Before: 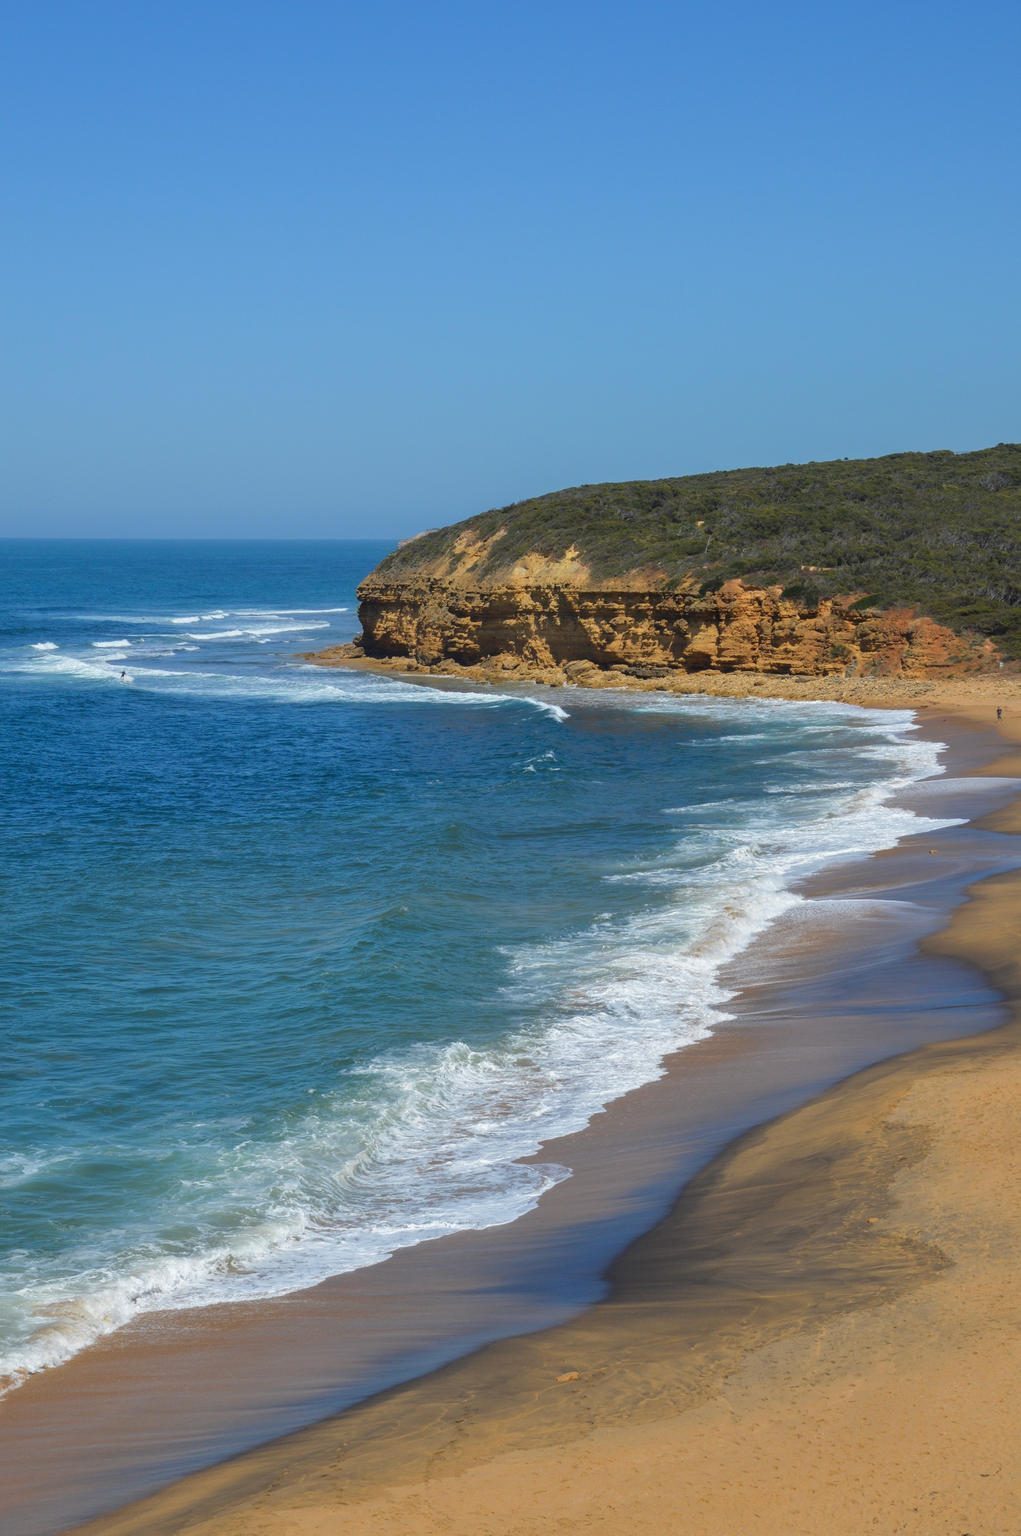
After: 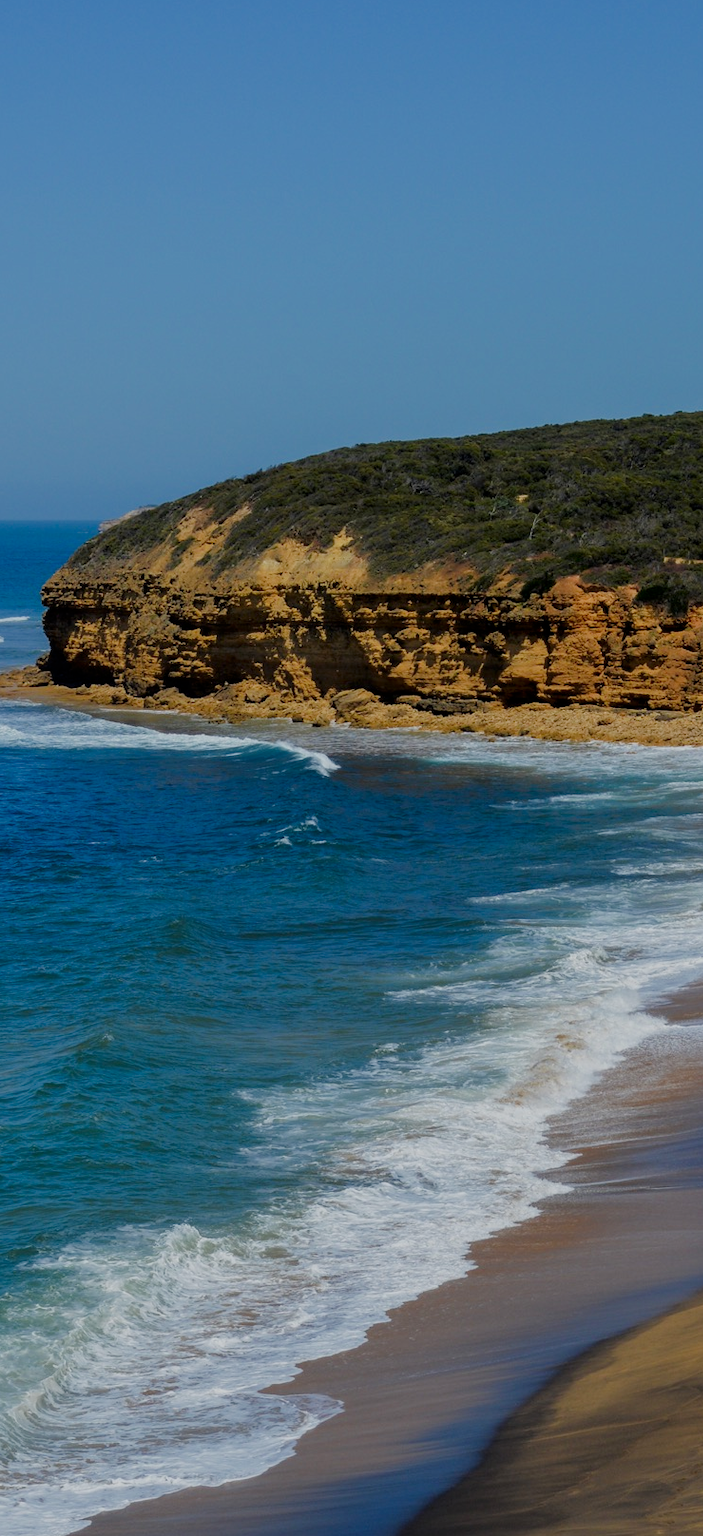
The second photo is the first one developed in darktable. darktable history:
crop: left 32.066%, top 10.946%, right 18.689%, bottom 17.591%
filmic rgb: black relative exposure -4.31 EV, white relative exposure 4.56 EV, hardness 2.4, contrast 1.06, iterations of high-quality reconstruction 0
exposure: exposure 0.243 EV, compensate highlight preservation false
contrast brightness saturation: brightness -0.198, saturation 0.085
